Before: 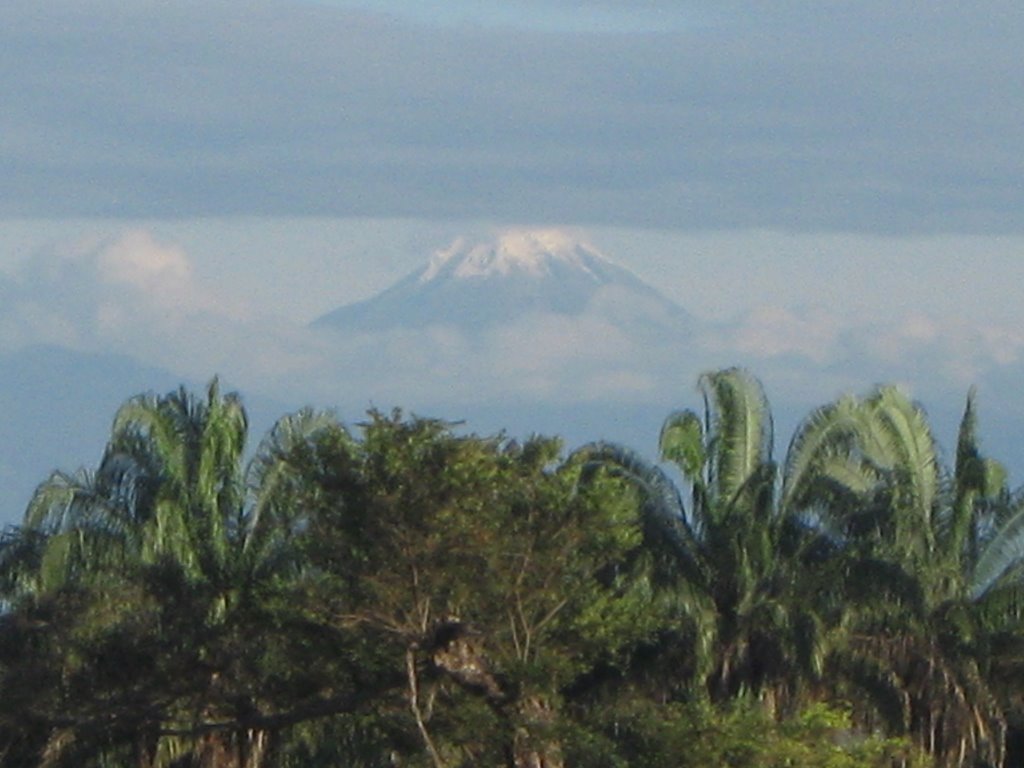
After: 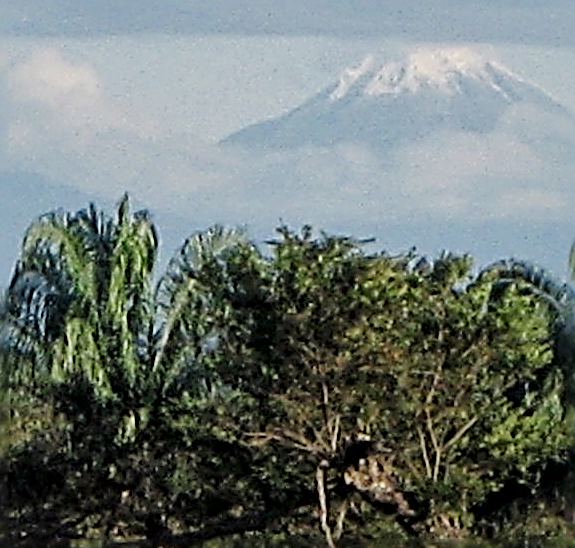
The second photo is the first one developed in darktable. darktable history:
tone curve: curves: ch0 [(0, 0) (0.004, 0.001) (0.133, 0.112) (0.325, 0.362) (0.832, 0.893) (1, 1)], preserve colors none
local contrast: mode bilateral grid, contrast 20, coarseness 50, detail 171%, midtone range 0.2
exposure: compensate highlight preservation false
filmic rgb: black relative exposure -8 EV, white relative exposure 4.03 EV, hardness 4.19, contrast 0.92
crop: left 8.881%, top 23.79%, right 34.926%, bottom 4.805%
sharpen: radius 3.202, amount 1.73
